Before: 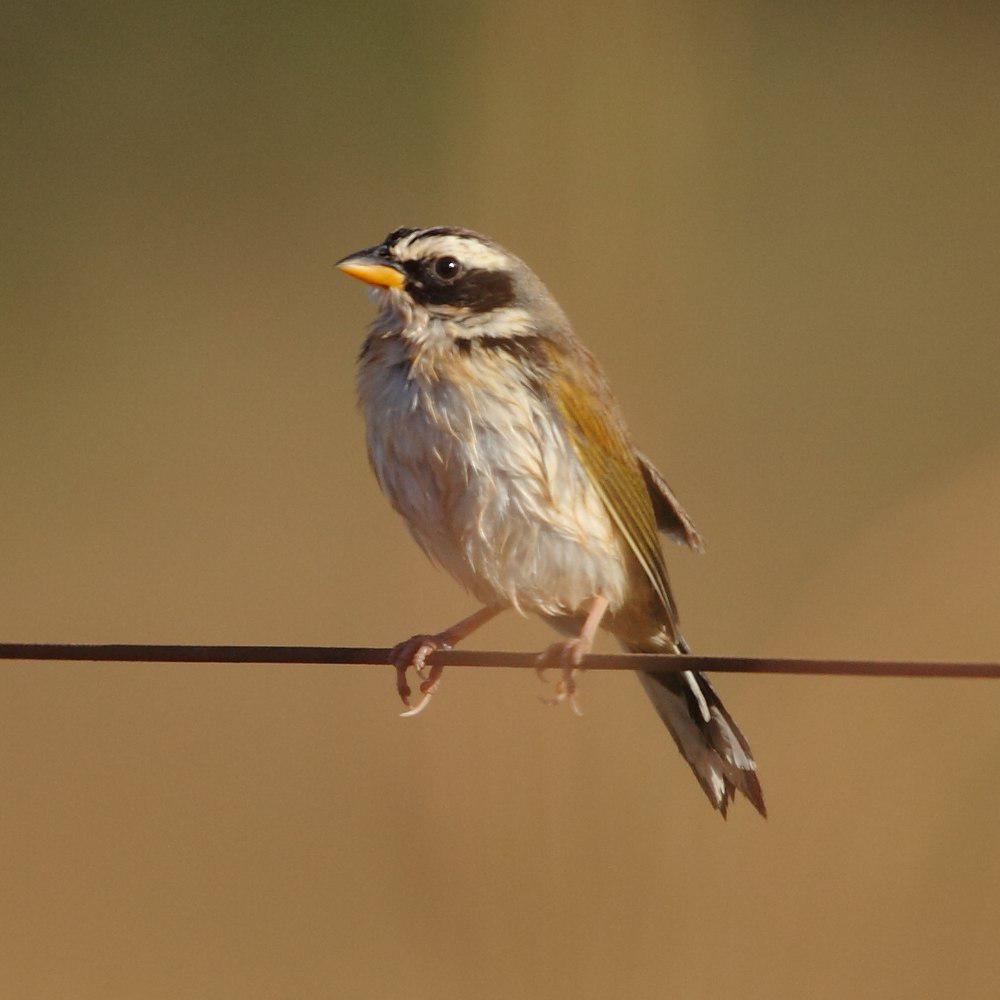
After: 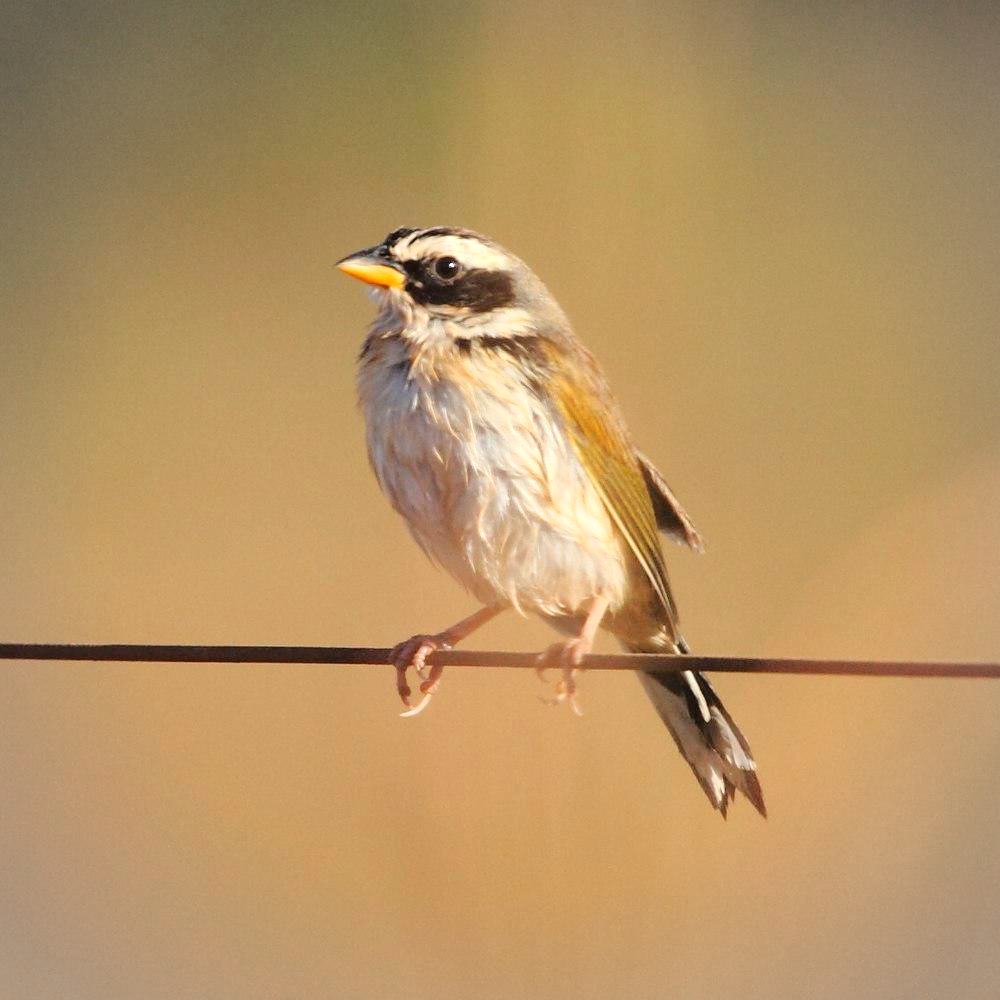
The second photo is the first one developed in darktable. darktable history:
exposure: exposure 0.603 EV, compensate exposure bias true, compensate highlight preservation false
tone curve: curves: ch0 [(0, 0.021) (0.049, 0.044) (0.152, 0.14) (0.328, 0.377) (0.473, 0.543) (0.641, 0.705) (0.85, 0.894) (1, 0.969)]; ch1 [(0, 0) (0.302, 0.331) (0.433, 0.432) (0.472, 0.47) (0.502, 0.503) (0.527, 0.521) (0.564, 0.58) (0.614, 0.626) (0.677, 0.701) (0.859, 0.885) (1, 1)]; ch2 [(0, 0) (0.33, 0.301) (0.447, 0.44) (0.487, 0.496) (0.502, 0.516) (0.535, 0.563) (0.565, 0.593) (0.608, 0.638) (1, 1)], color space Lab, linked channels, preserve colors none
vignetting: brightness -0.163, automatic ratio true
